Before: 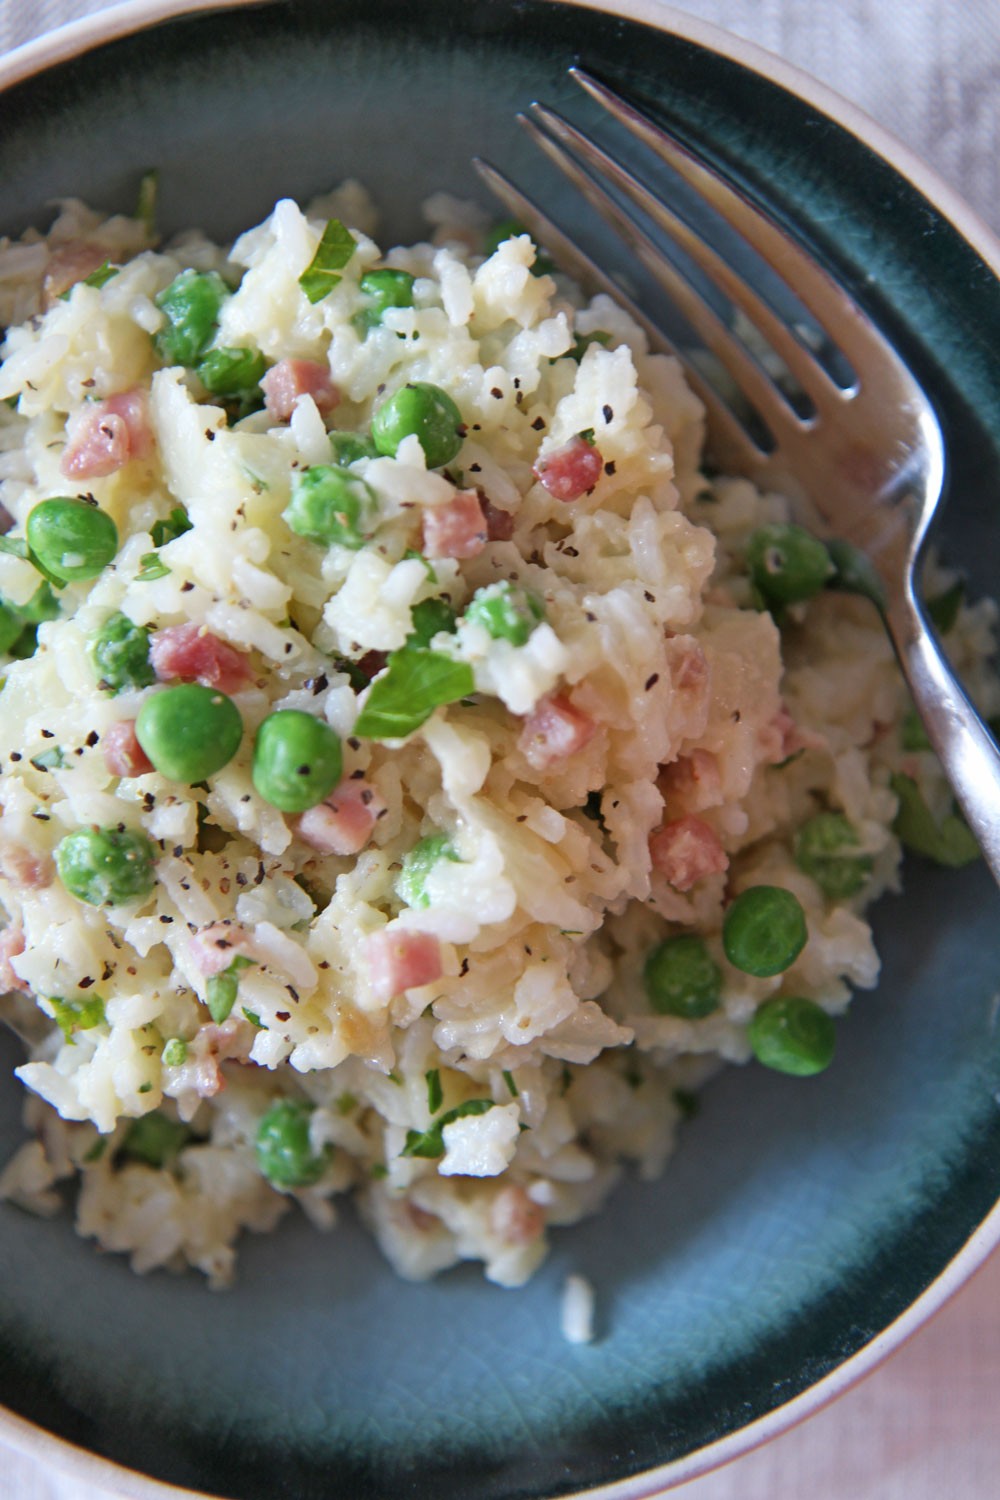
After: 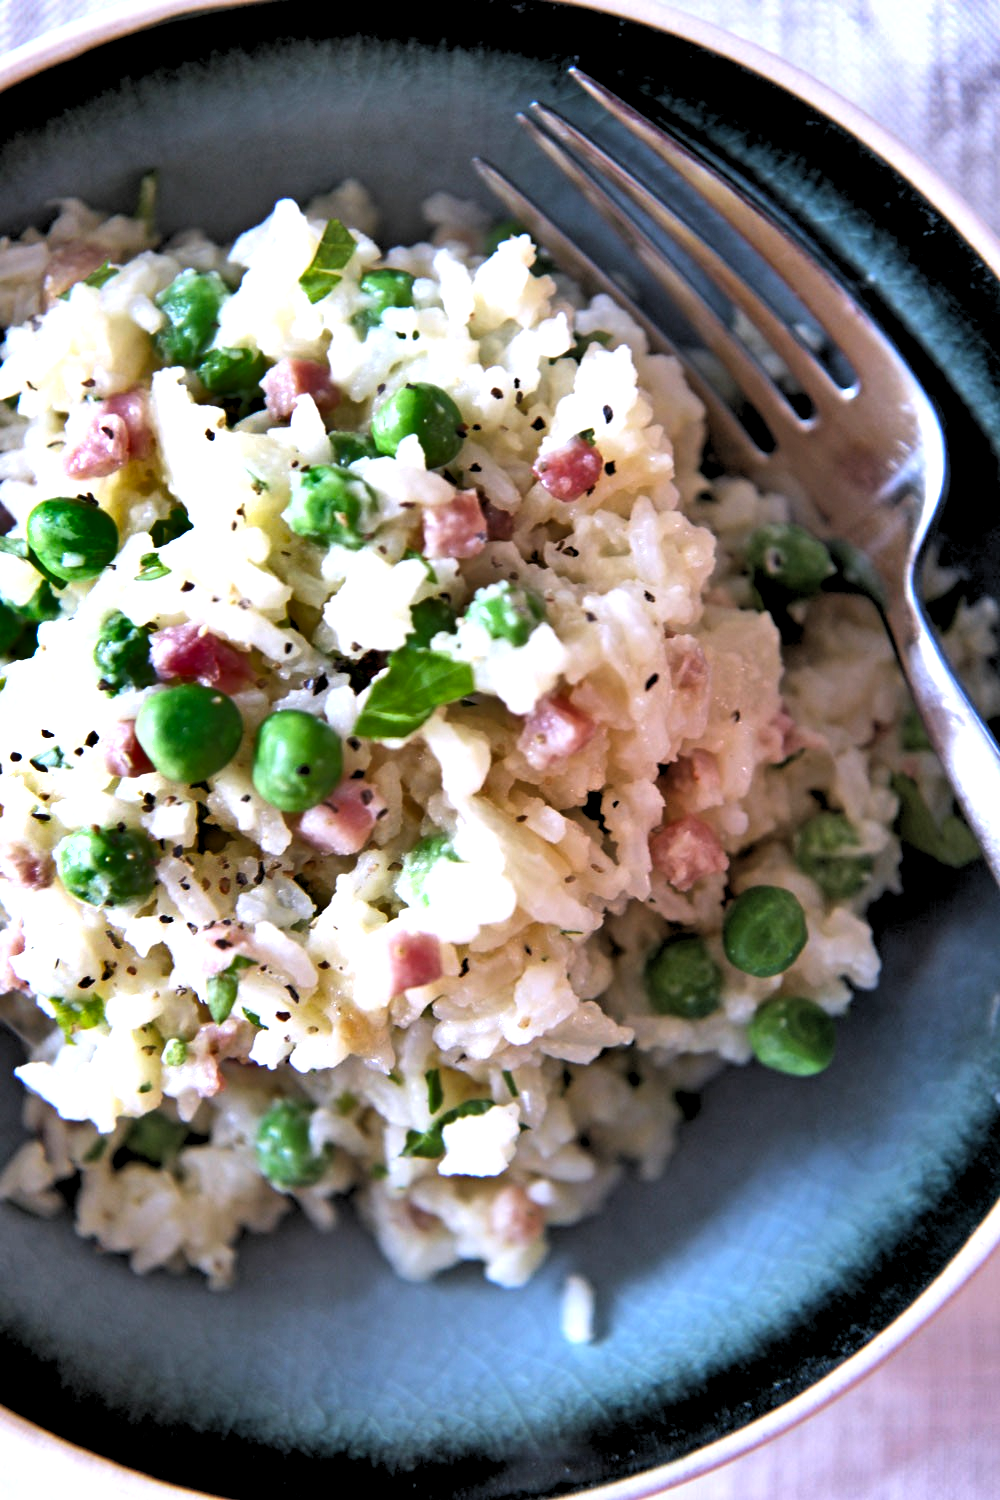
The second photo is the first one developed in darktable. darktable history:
tone equalizer: -8 EV -0.75 EV, -7 EV -0.7 EV, -6 EV -0.6 EV, -5 EV -0.4 EV, -3 EV 0.4 EV, -2 EV 0.6 EV, -1 EV 0.7 EV, +0 EV 0.75 EV, edges refinement/feathering 500, mask exposure compensation -1.57 EV, preserve details no
rgb levels: levels [[0.013, 0.434, 0.89], [0, 0.5, 1], [0, 0.5, 1]]
white balance: red 1.004, blue 1.096
shadows and highlights: radius 100.41, shadows 50.55, highlights -64.36, highlights color adjustment 49.82%, soften with gaussian
